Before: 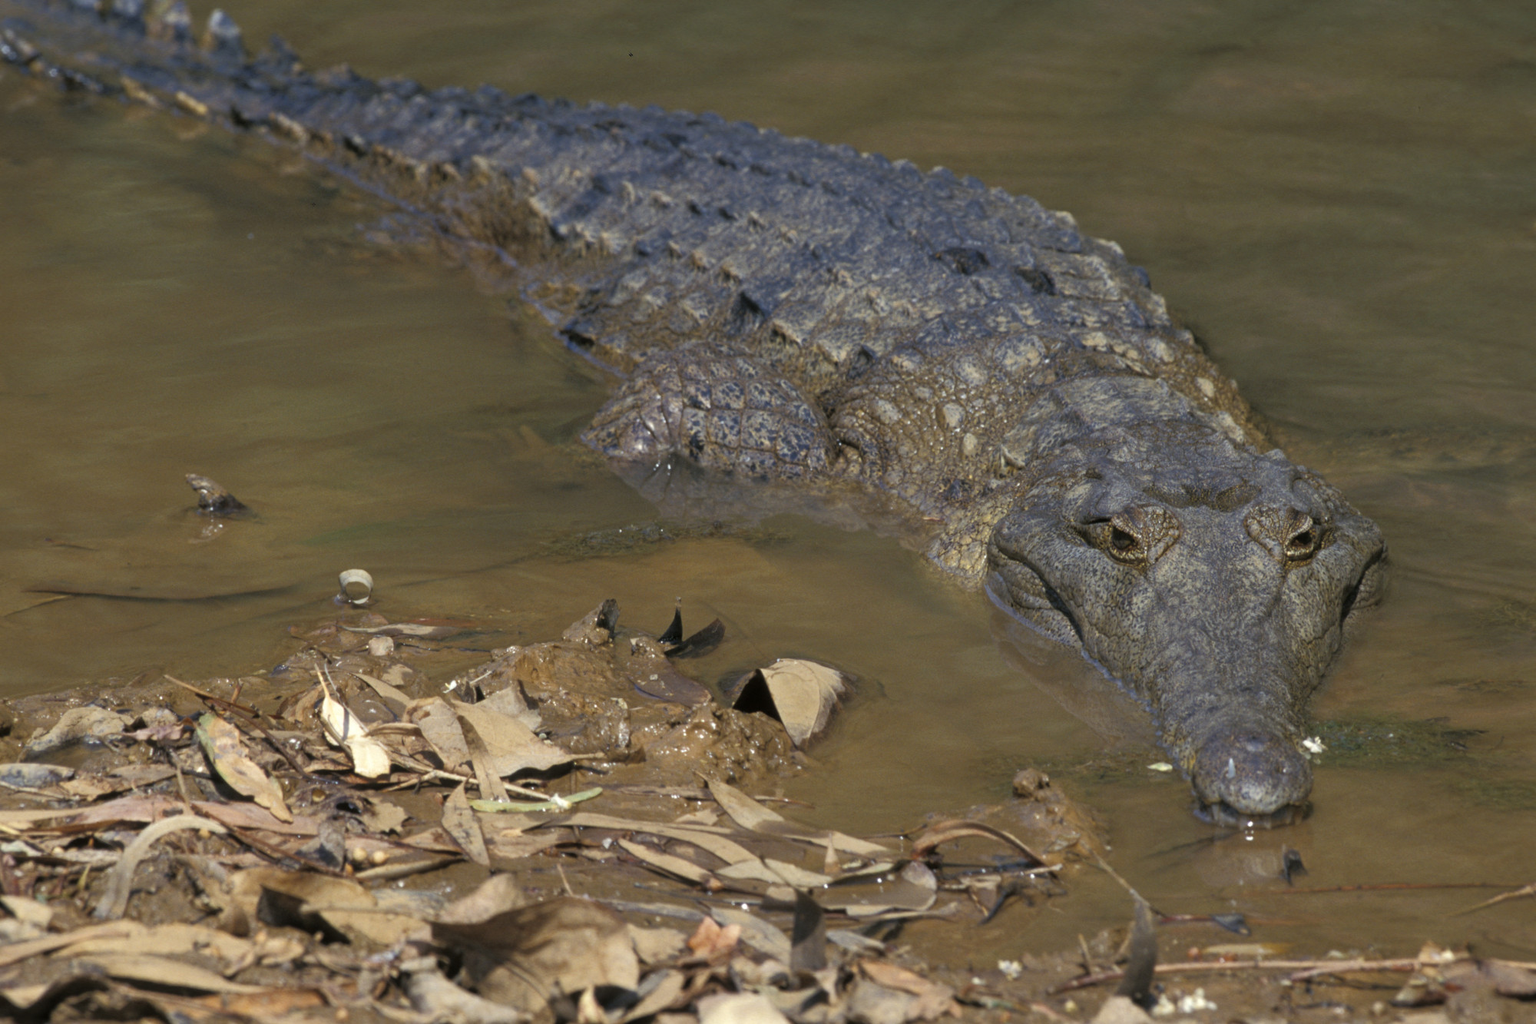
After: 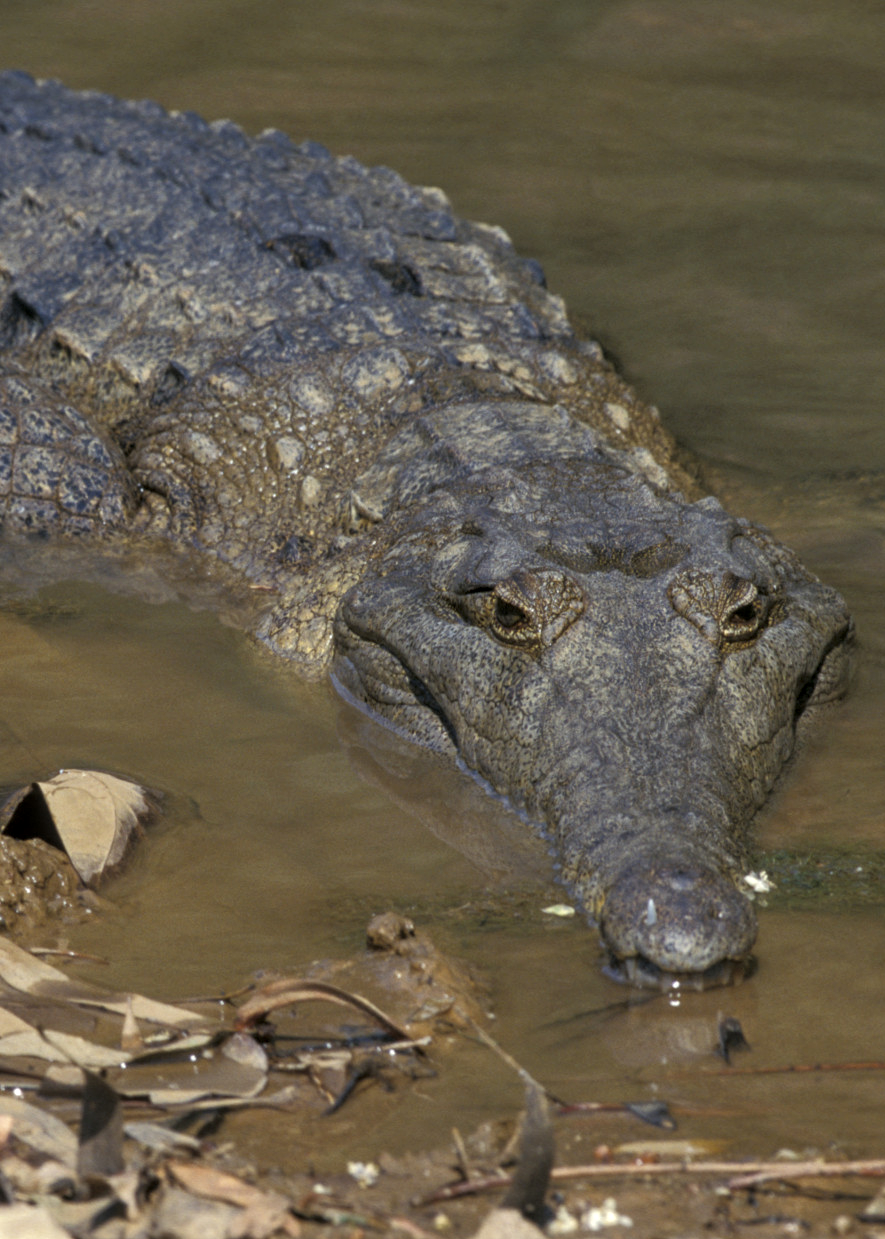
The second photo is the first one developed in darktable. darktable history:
local contrast: on, module defaults
crop: left 47.628%, top 6.643%, right 7.874%
